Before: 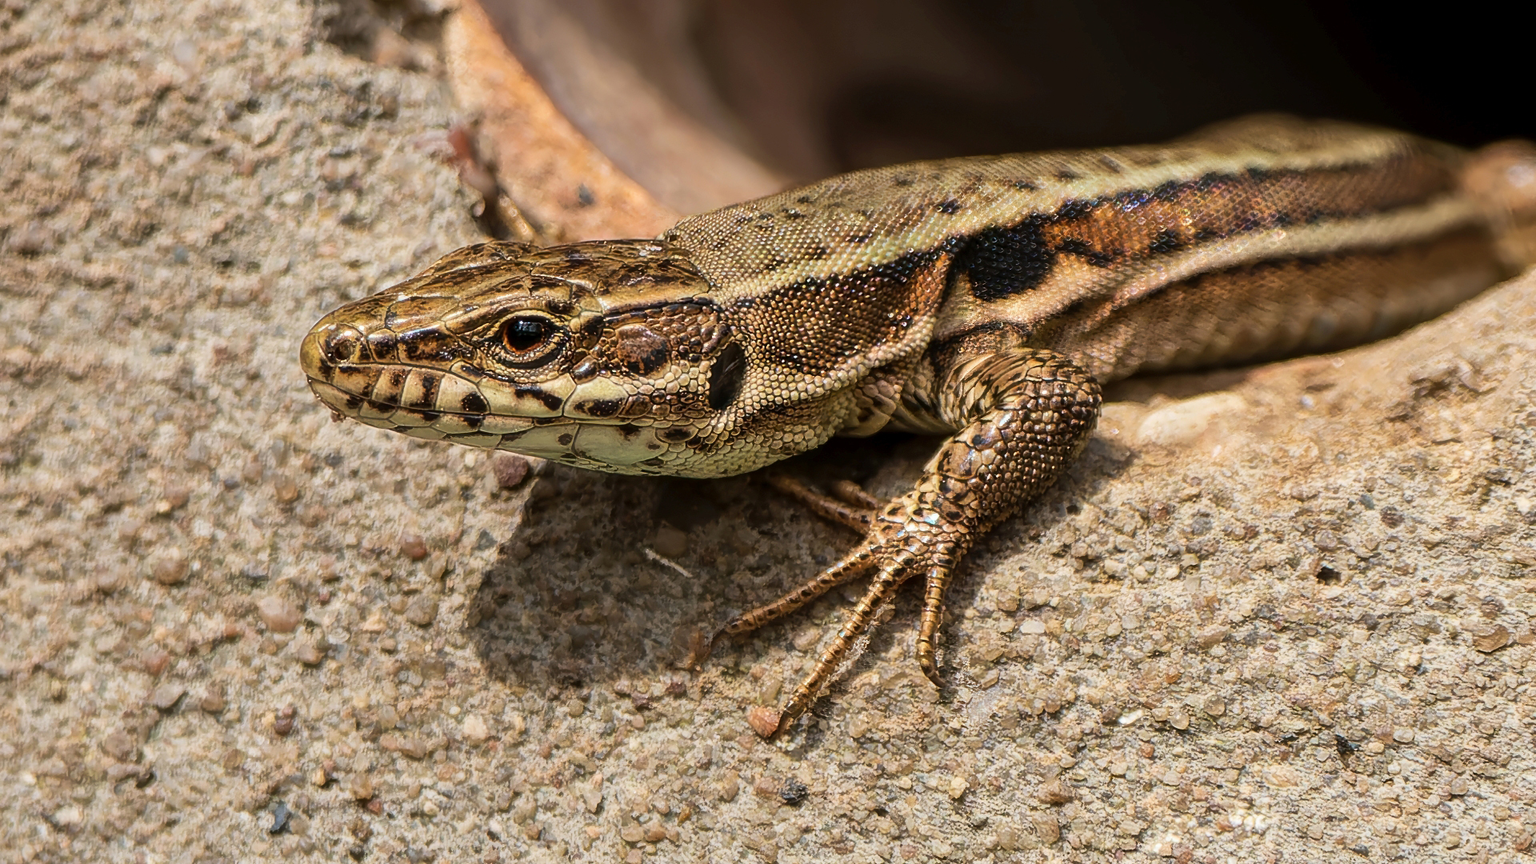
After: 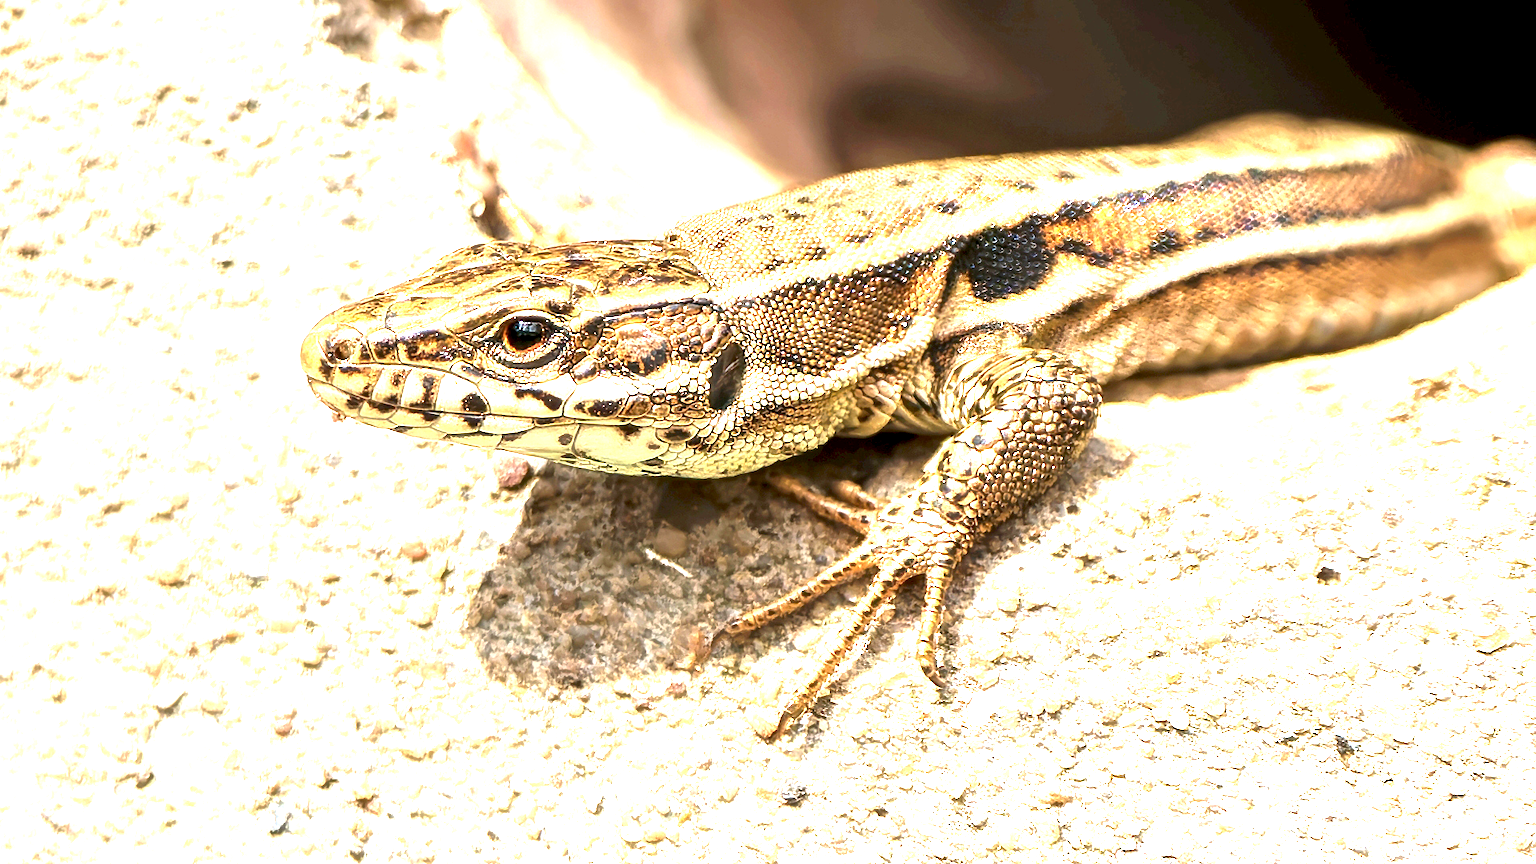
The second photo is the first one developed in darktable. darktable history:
exposure: black level correction 0.001, exposure 2.703 EV, compensate highlight preservation false
